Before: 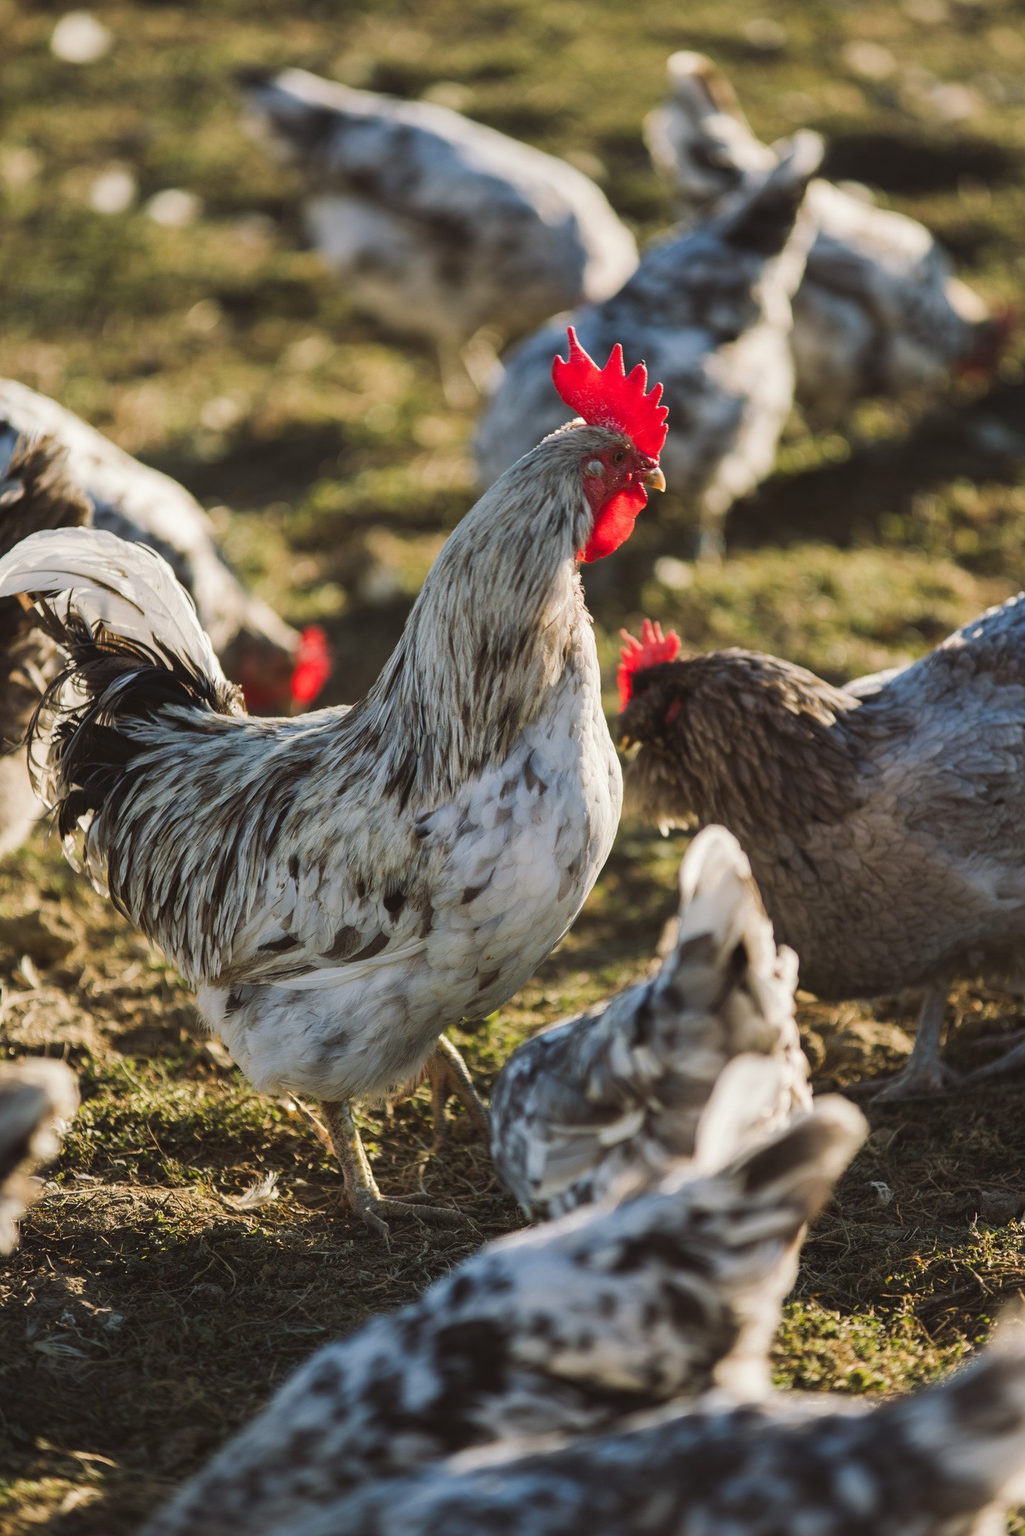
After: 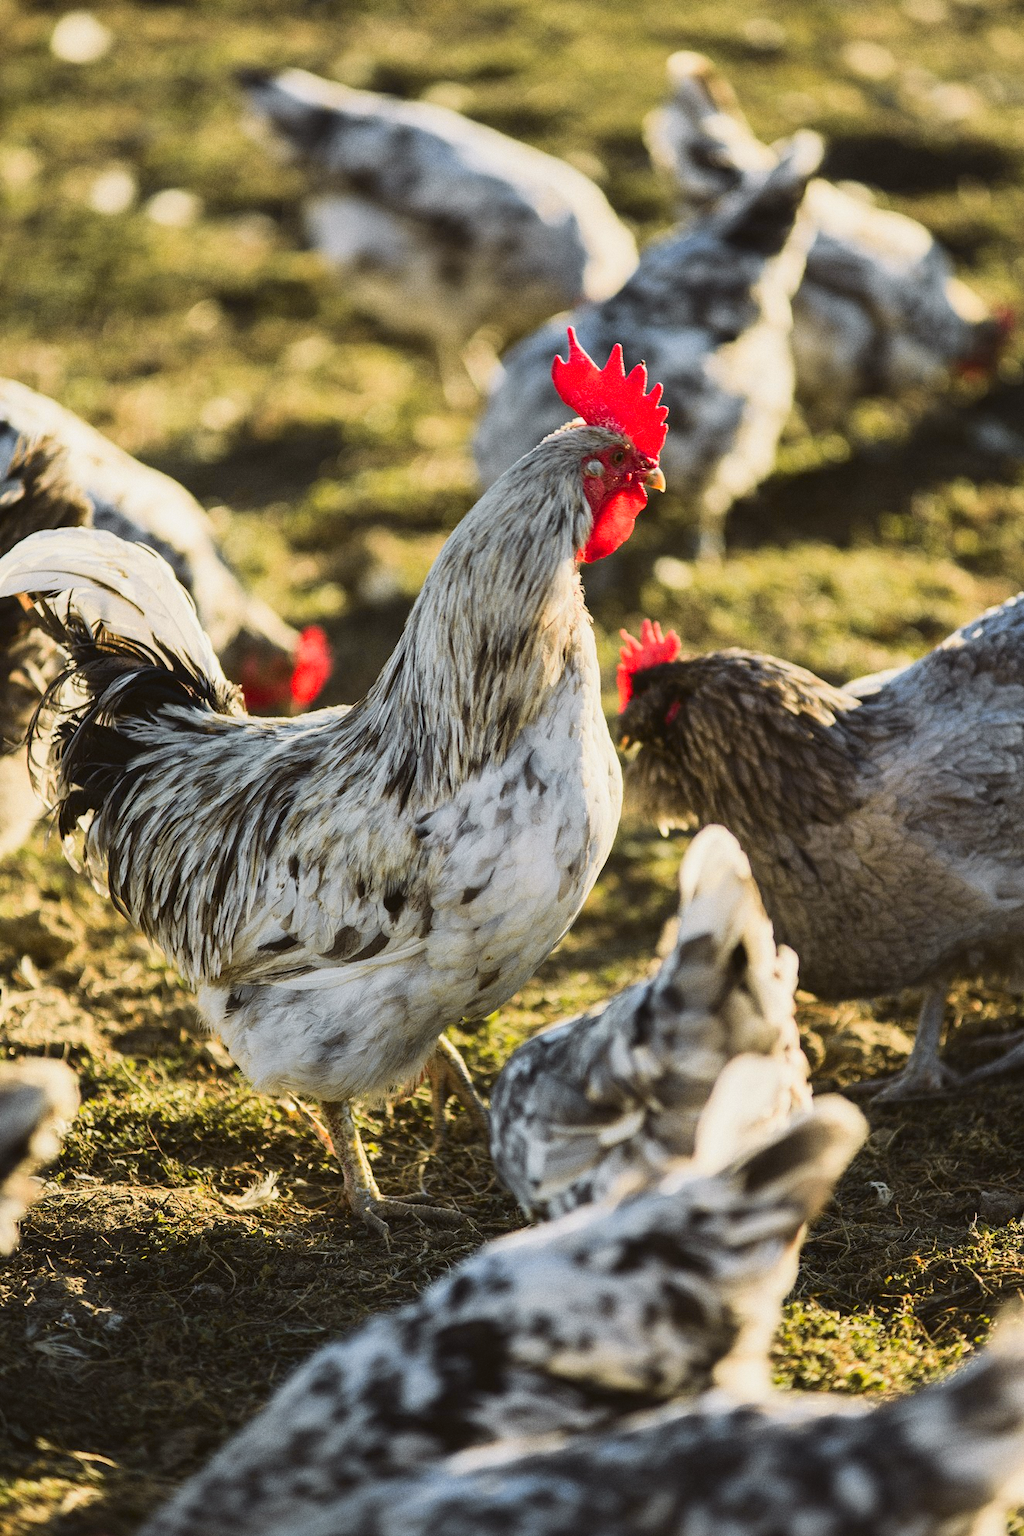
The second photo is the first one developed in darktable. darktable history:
tone curve: curves: ch0 [(0, 0.005) (0.103, 0.081) (0.196, 0.197) (0.391, 0.469) (0.491, 0.585) (0.638, 0.751) (0.822, 0.886) (0.997, 0.959)]; ch1 [(0, 0) (0.172, 0.123) (0.324, 0.253) (0.396, 0.388) (0.474, 0.479) (0.499, 0.498) (0.529, 0.528) (0.579, 0.614) (0.633, 0.677) (0.812, 0.856) (1, 1)]; ch2 [(0, 0) (0.411, 0.424) (0.459, 0.478) (0.5, 0.501) (0.517, 0.526) (0.553, 0.583) (0.609, 0.646) (0.708, 0.768) (0.839, 0.916) (1, 1)], color space Lab, independent channels, preserve colors none
grain: coarseness 0.47 ISO
